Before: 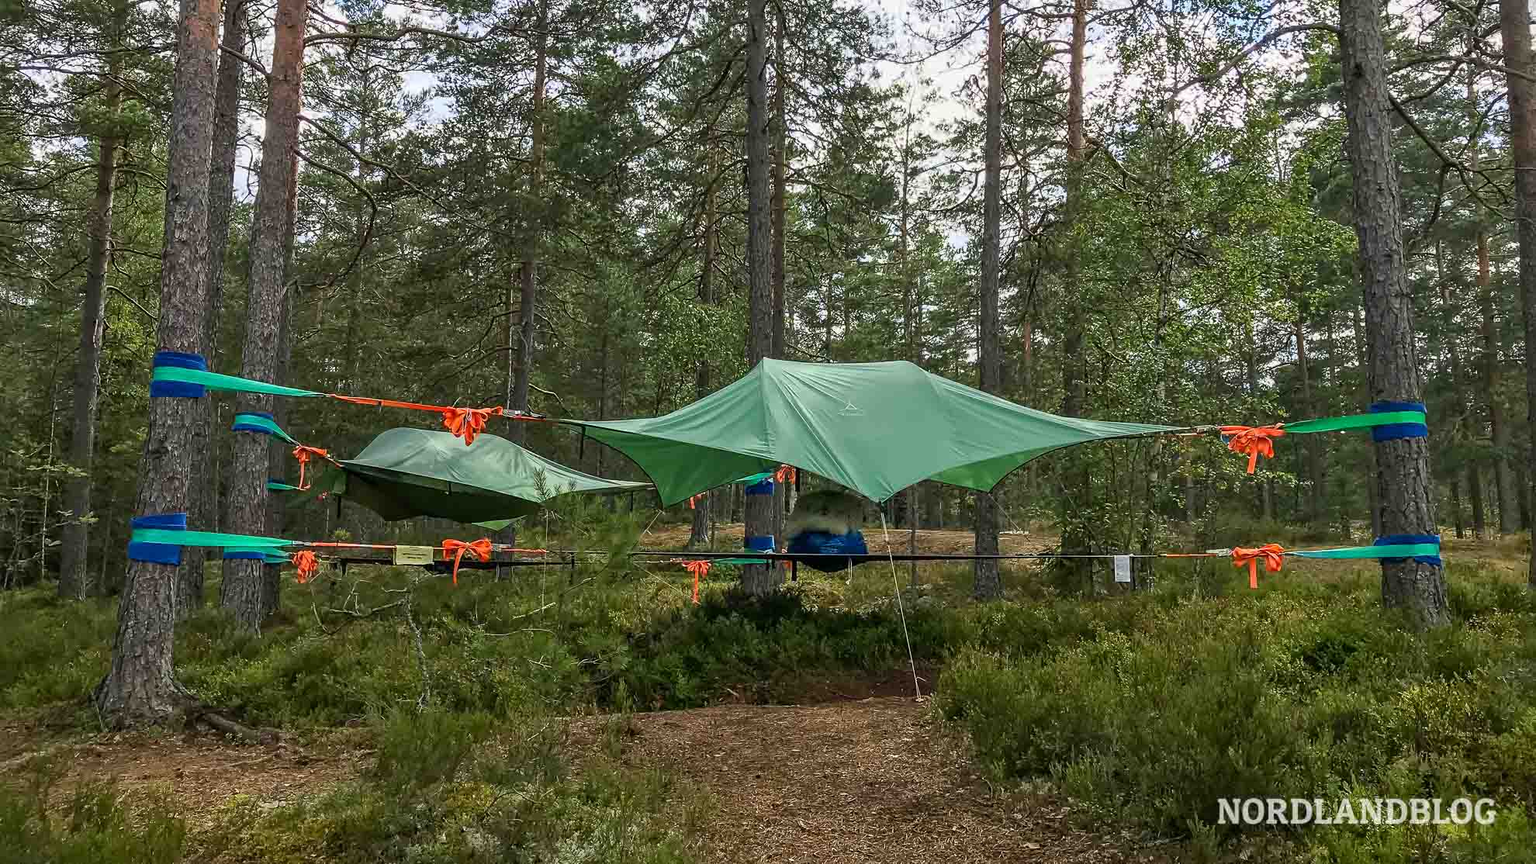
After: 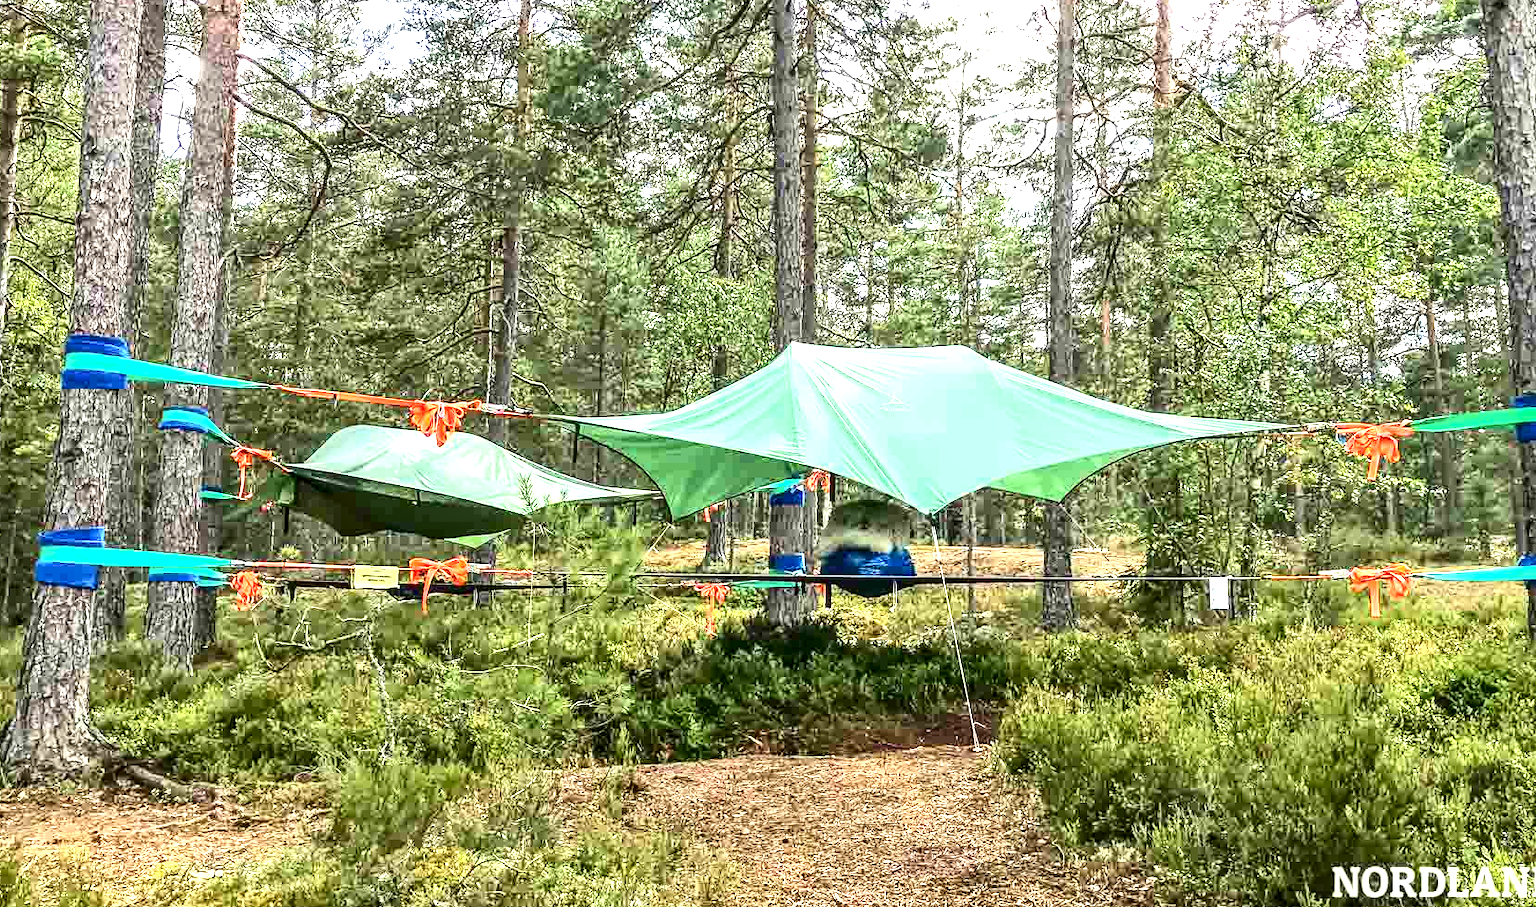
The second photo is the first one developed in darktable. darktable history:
contrast brightness saturation: contrast 0.28
crop: left 6.446%, top 8.188%, right 9.538%, bottom 3.548%
exposure: exposure 2.003 EV, compensate highlight preservation false
local contrast: detail 130%
